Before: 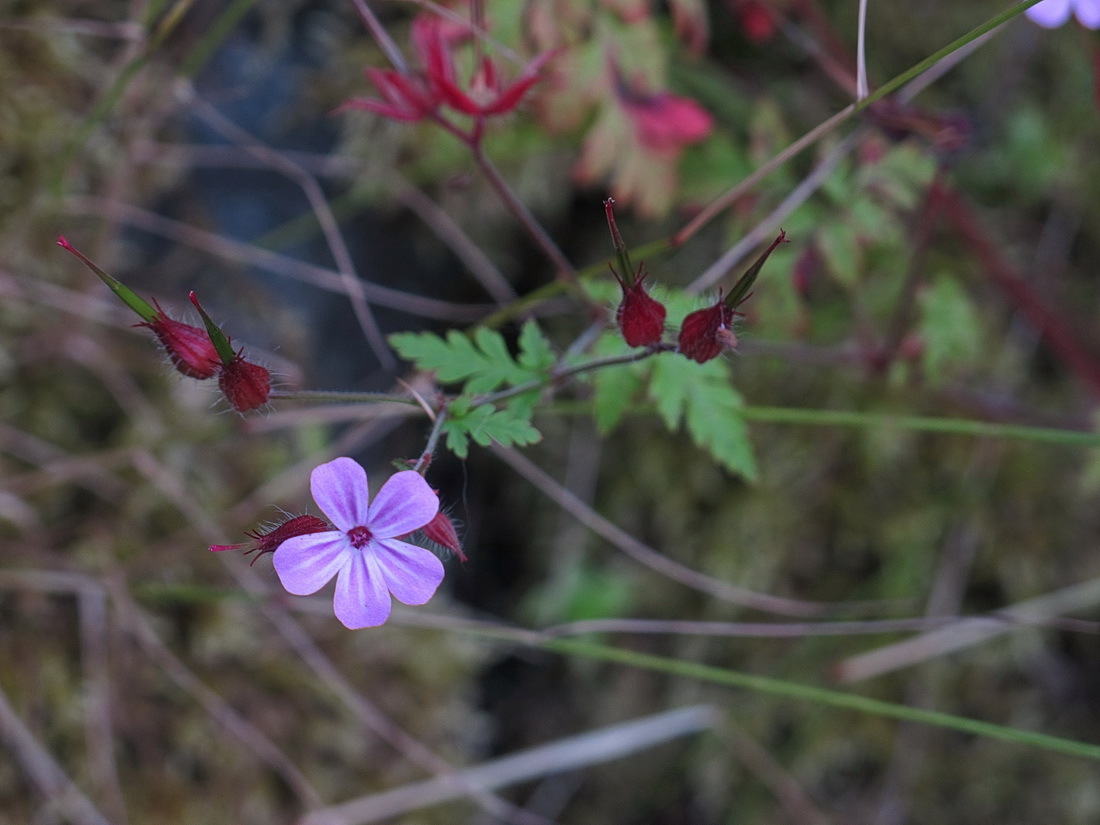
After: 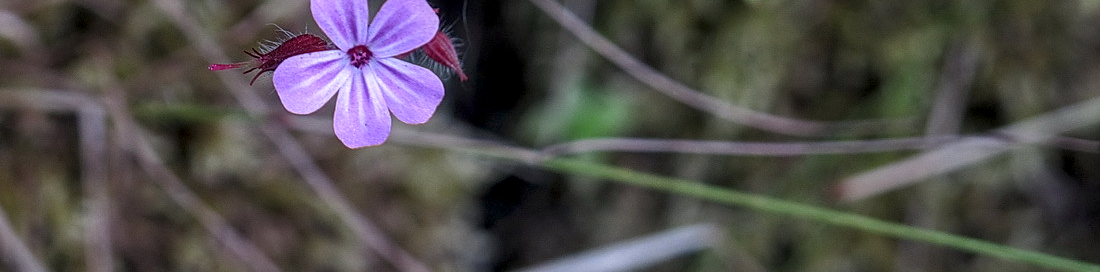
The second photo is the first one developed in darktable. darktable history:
crop and rotate: top 58.535%, bottom 8.477%
sharpen: radius 1.503, amount 0.396, threshold 1.482
local contrast: highlights 23%, detail 150%
